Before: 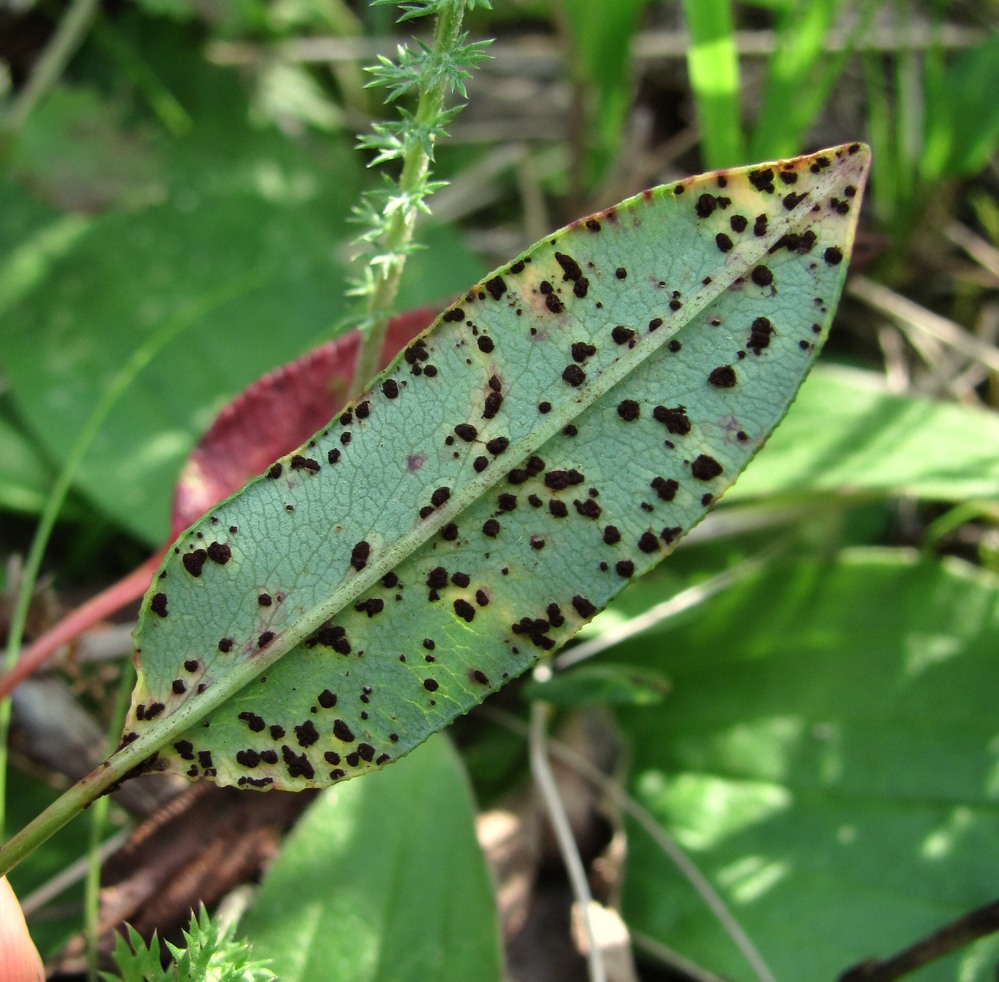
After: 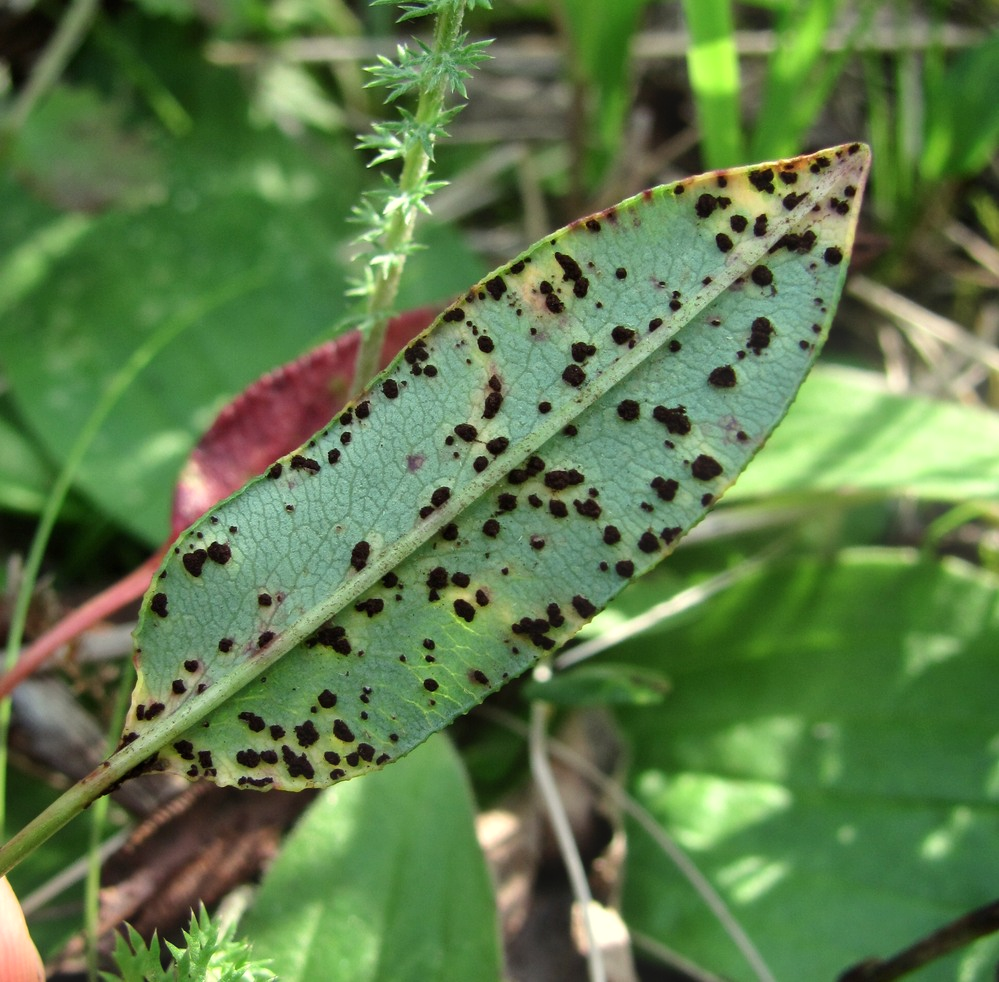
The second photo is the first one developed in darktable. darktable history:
local contrast: mode bilateral grid, contrast 20, coarseness 50, detail 120%, midtone range 0.2
bloom: size 16%, threshold 98%, strength 20%
